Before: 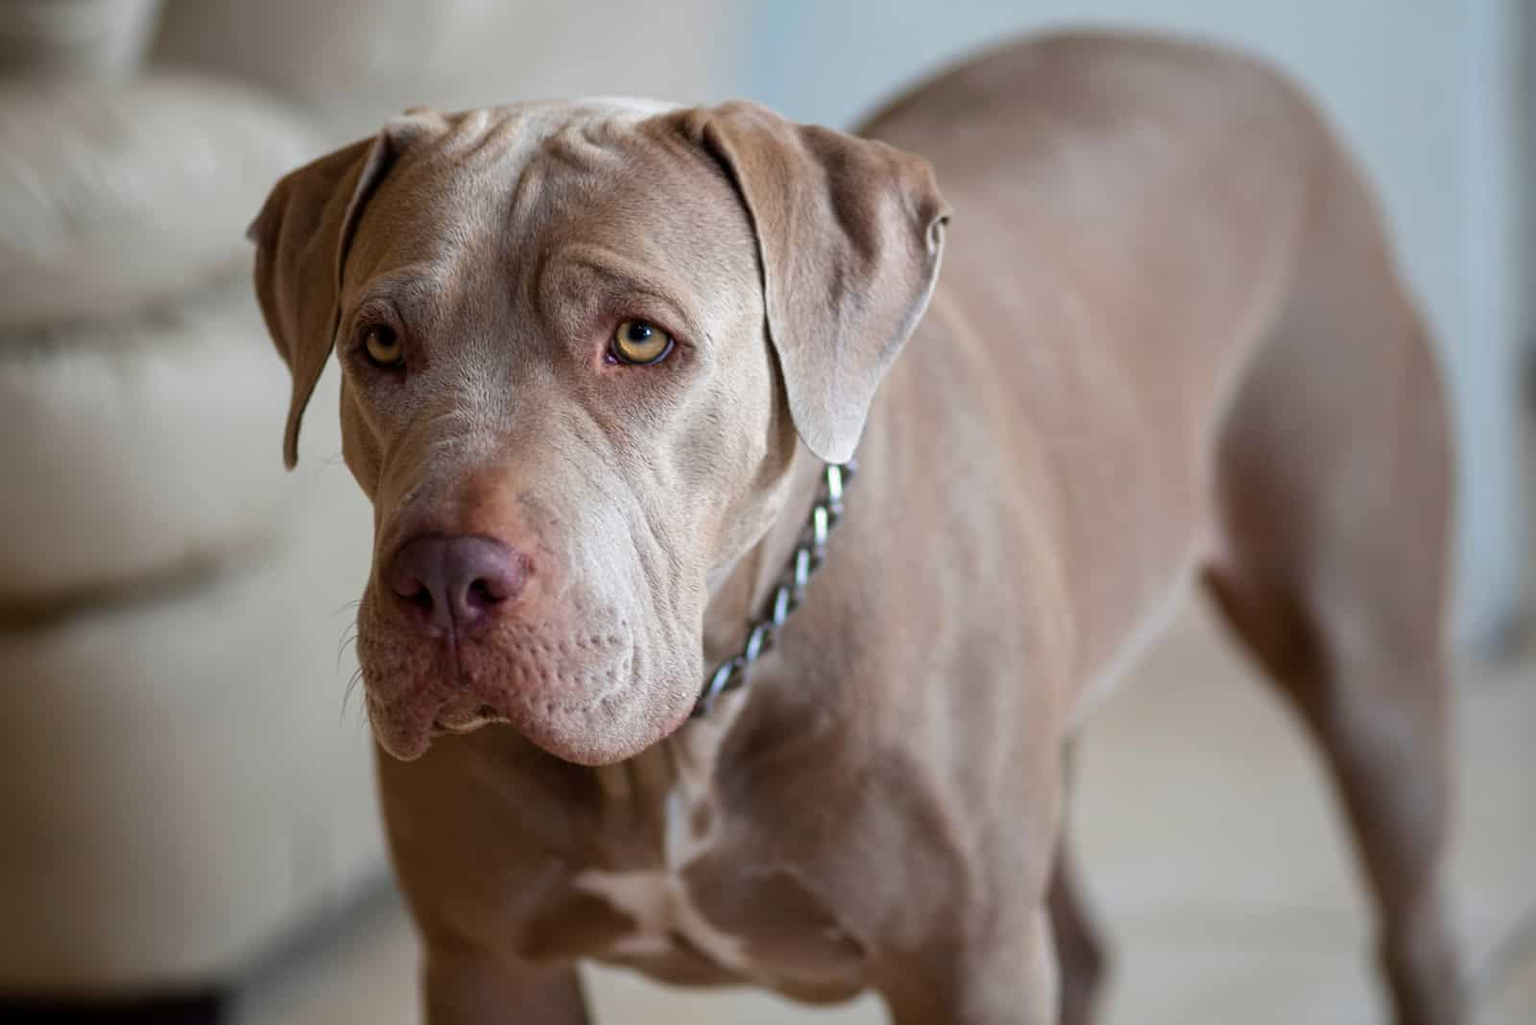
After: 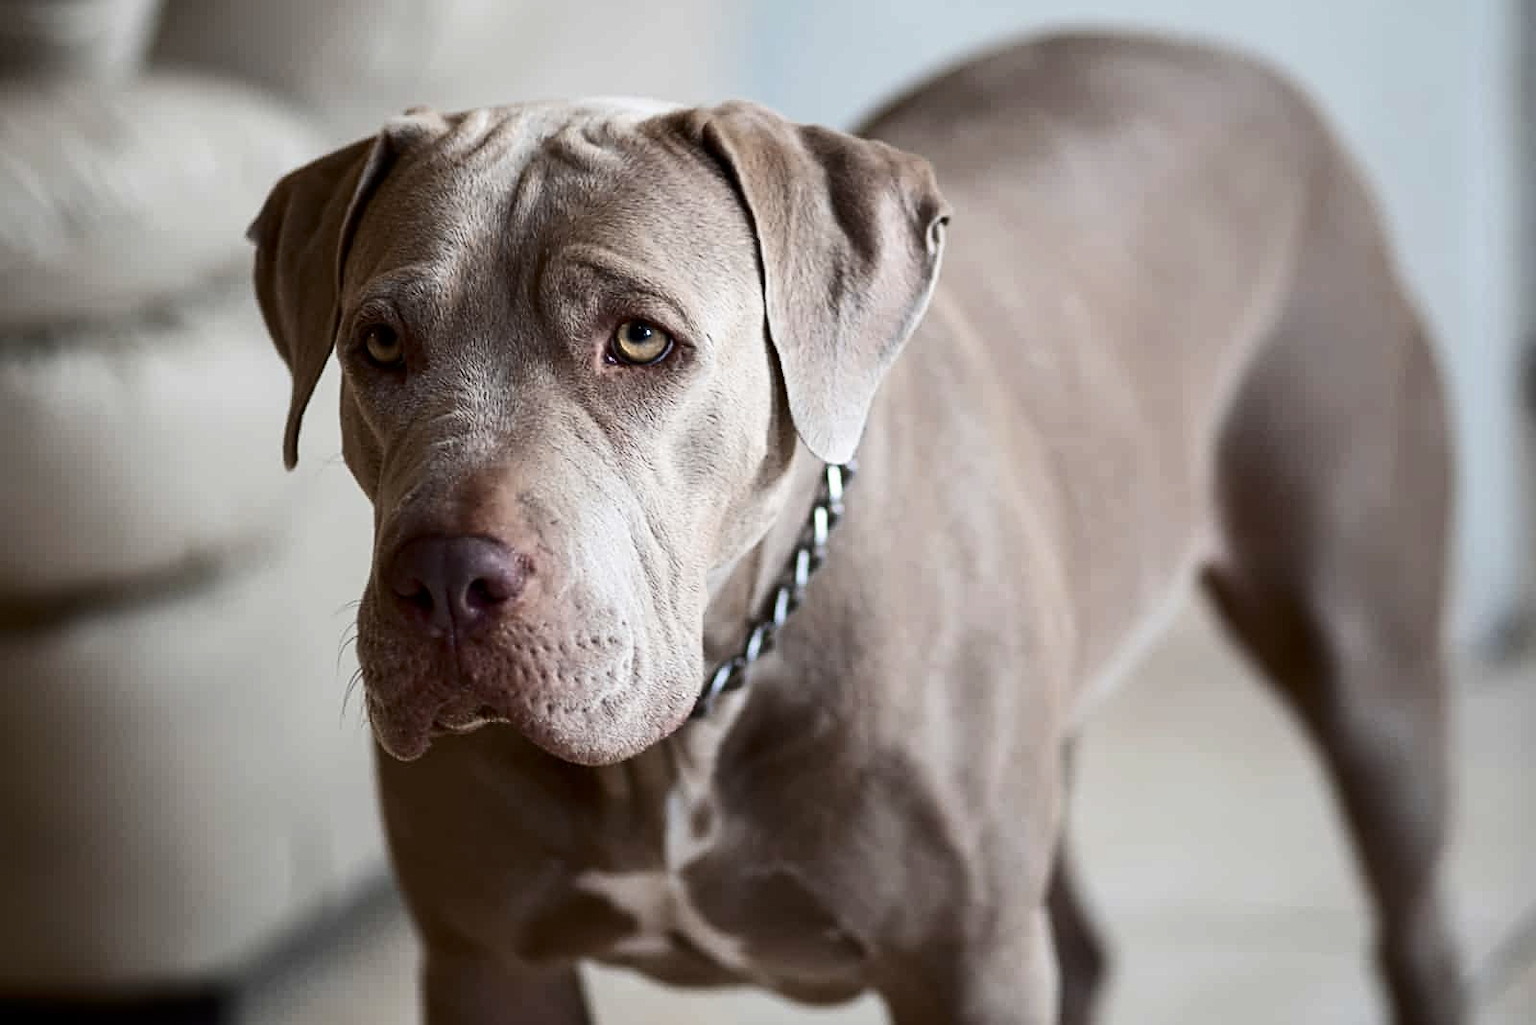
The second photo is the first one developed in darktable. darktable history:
sharpen: on, module defaults
contrast brightness saturation: contrast 0.251, saturation -0.316
